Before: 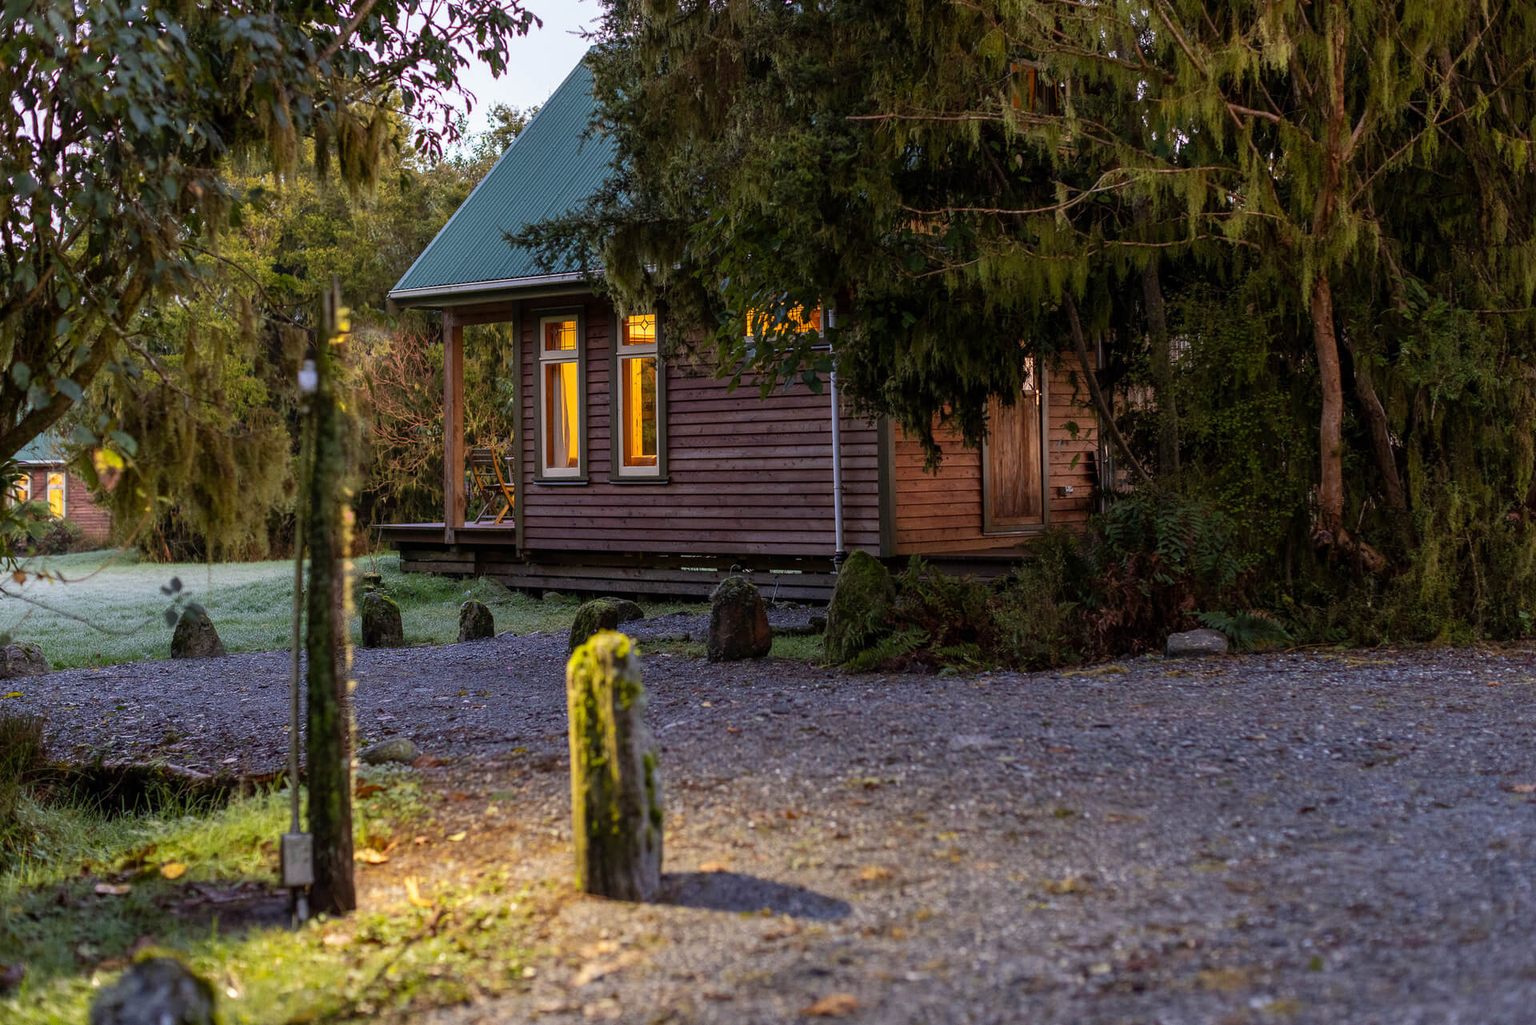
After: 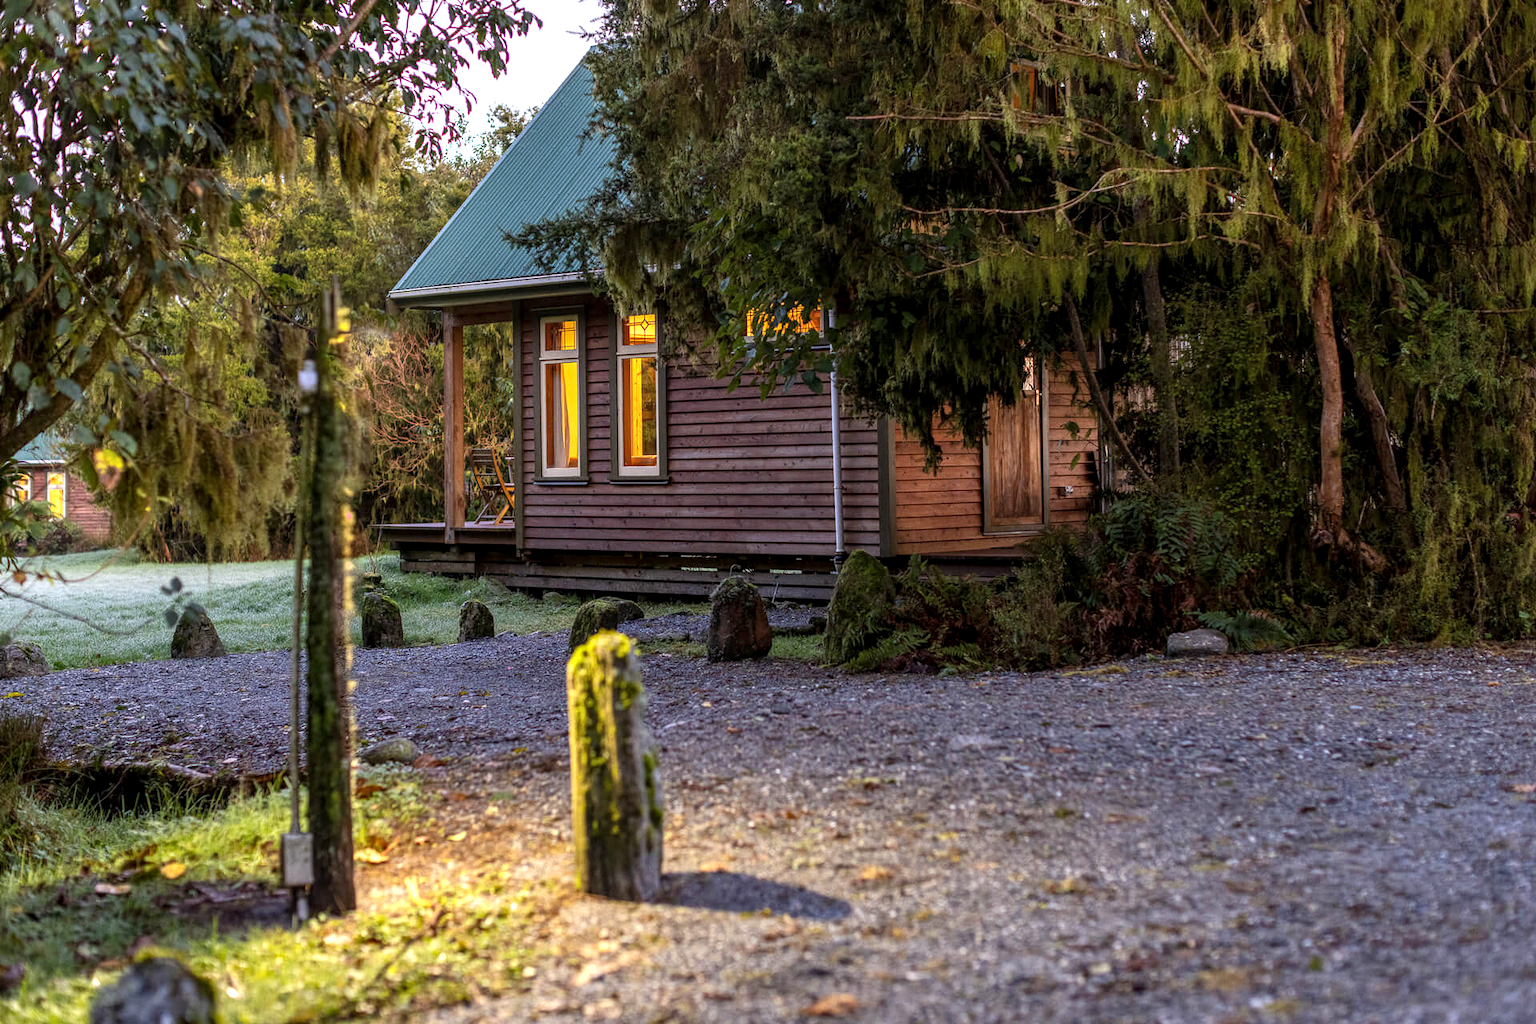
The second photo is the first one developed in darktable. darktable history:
exposure: black level correction 0, exposure 0.5 EV, compensate highlight preservation false
local contrast: on, module defaults
